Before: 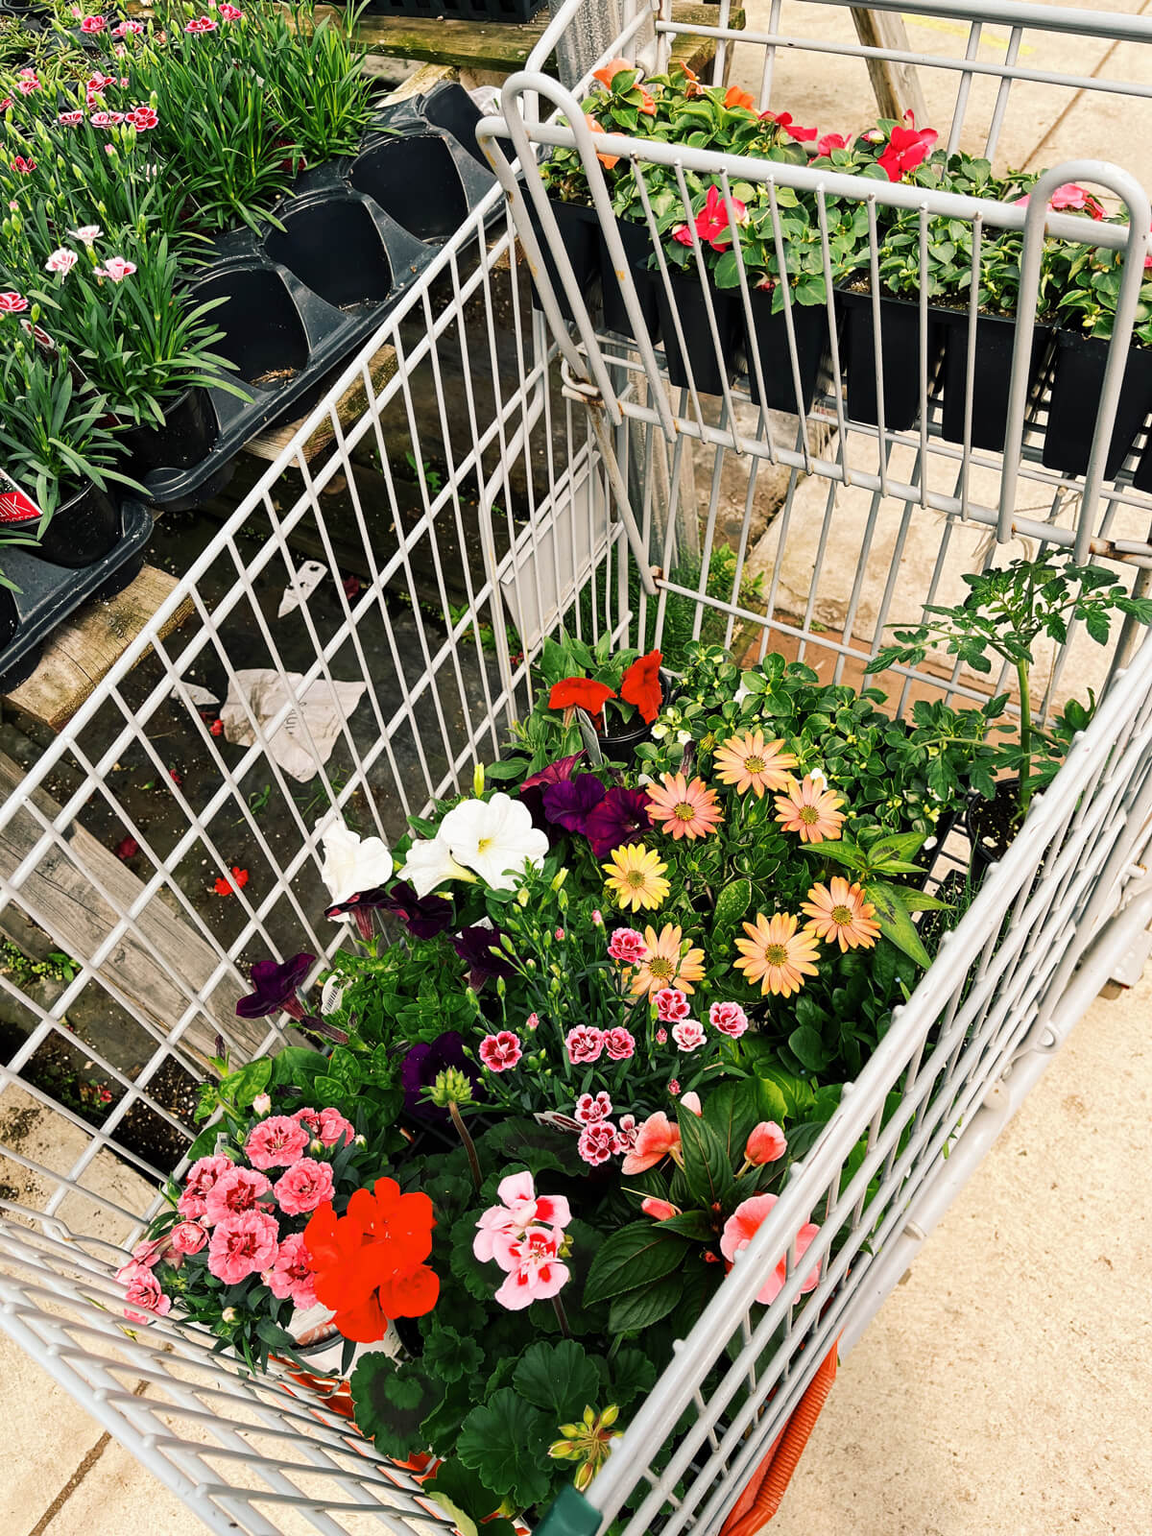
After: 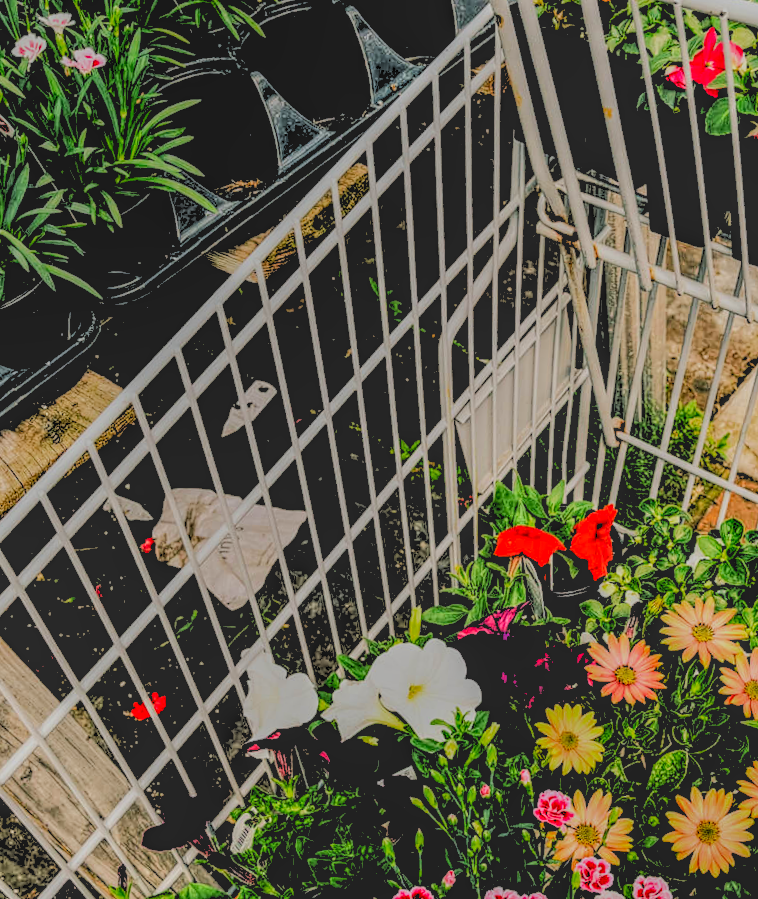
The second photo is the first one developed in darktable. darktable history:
filmic rgb: black relative exposure -7.15 EV, white relative exposure 5.36 EV, hardness 3.02, color science v6 (2022)
tone equalizer: -8 EV -0.75 EV, -7 EV -0.7 EV, -6 EV -0.6 EV, -5 EV -0.4 EV, -3 EV 0.4 EV, -2 EV 0.6 EV, -1 EV 0.7 EV, +0 EV 0.75 EV, edges refinement/feathering 500, mask exposure compensation -1.57 EV, preserve details no
local contrast: highlights 20%, shadows 30%, detail 200%, midtone range 0.2
exposure: compensate highlight preservation false
crop and rotate: angle -4.99°, left 2.122%, top 6.945%, right 27.566%, bottom 30.519%
color balance rgb: on, module defaults
rgb levels: levels [[0.034, 0.472, 0.904], [0, 0.5, 1], [0, 0.5, 1]]
levels: levels [0.093, 0.434, 0.988]
